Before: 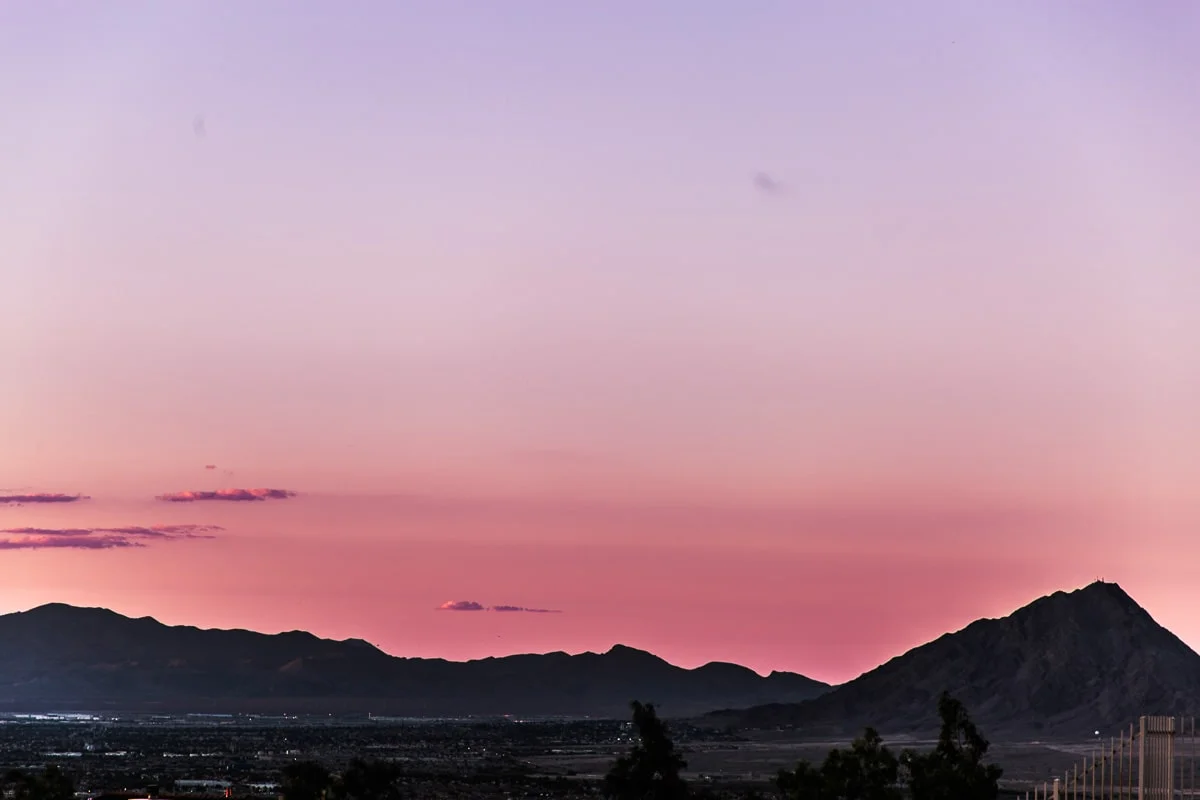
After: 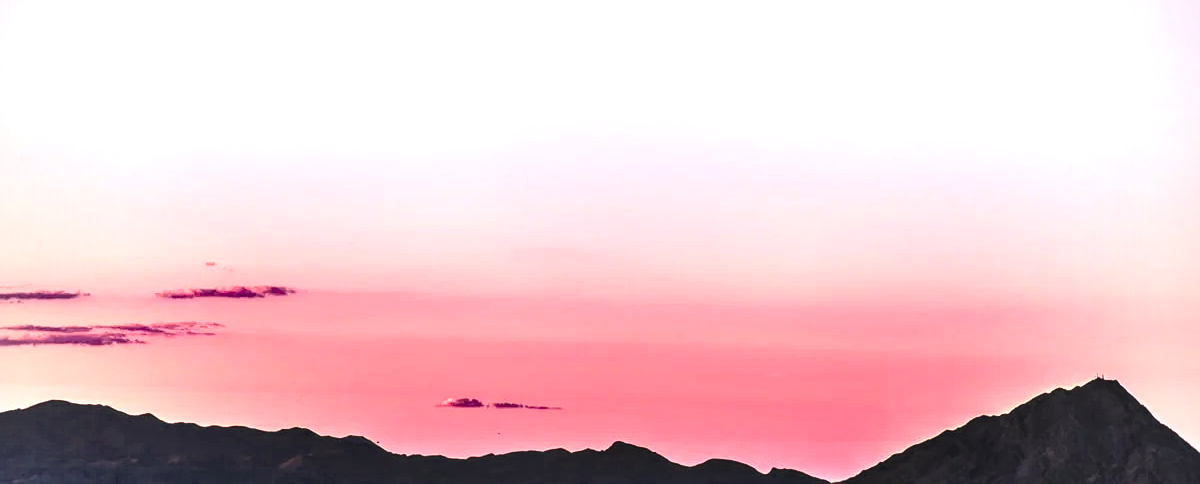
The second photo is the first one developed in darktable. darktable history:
local contrast: on, module defaults
vignetting: on, module defaults
color correction: highlights b* 2.98
tone equalizer: -8 EV -1.09 EV, -7 EV -1.02 EV, -6 EV -0.849 EV, -5 EV -0.551 EV, -3 EV 0.553 EV, -2 EV 0.896 EV, -1 EV 1.01 EV, +0 EV 1.07 EV, edges refinement/feathering 500, mask exposure compensation -1.57 EV, preserve details no
contrast brightness saturation: brightness 0.133
crop and rotate: top 25.43%, bottom 13.976%
color balance rgb: shadows lift › chroma 1.038%, shadows lift › hue 28.31°, perceptual saturation grading › global saturation 20%, perceptual saturation grading › highlights -24.759%, perceptual saturation grading › shadows 25.503%, perceptual brilliance grading › highlights 10.301%, perceptual brilliance grading › mid-tones 5.024%, global vibrance 15.97%, saturation formula JzAzBz (2021)
